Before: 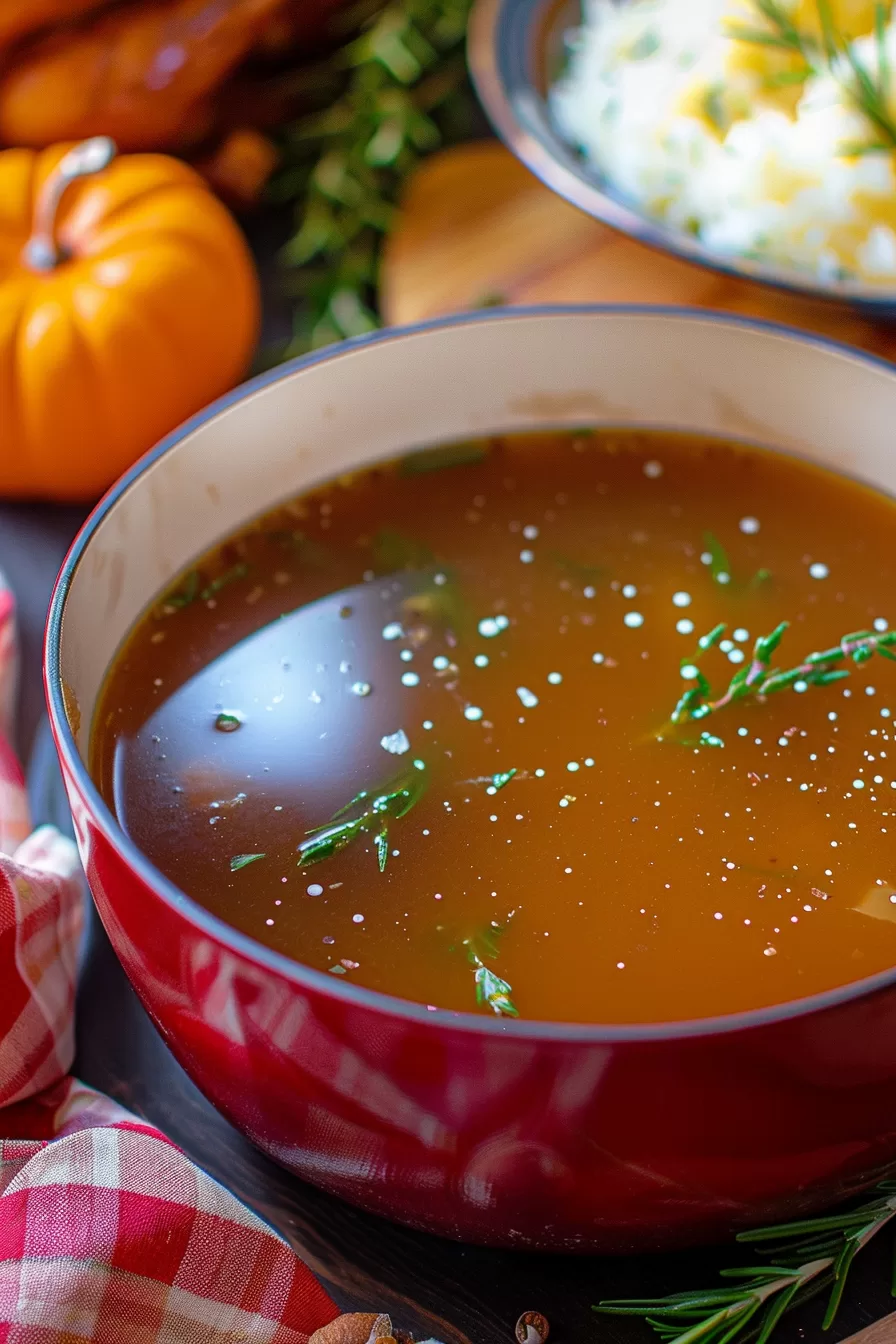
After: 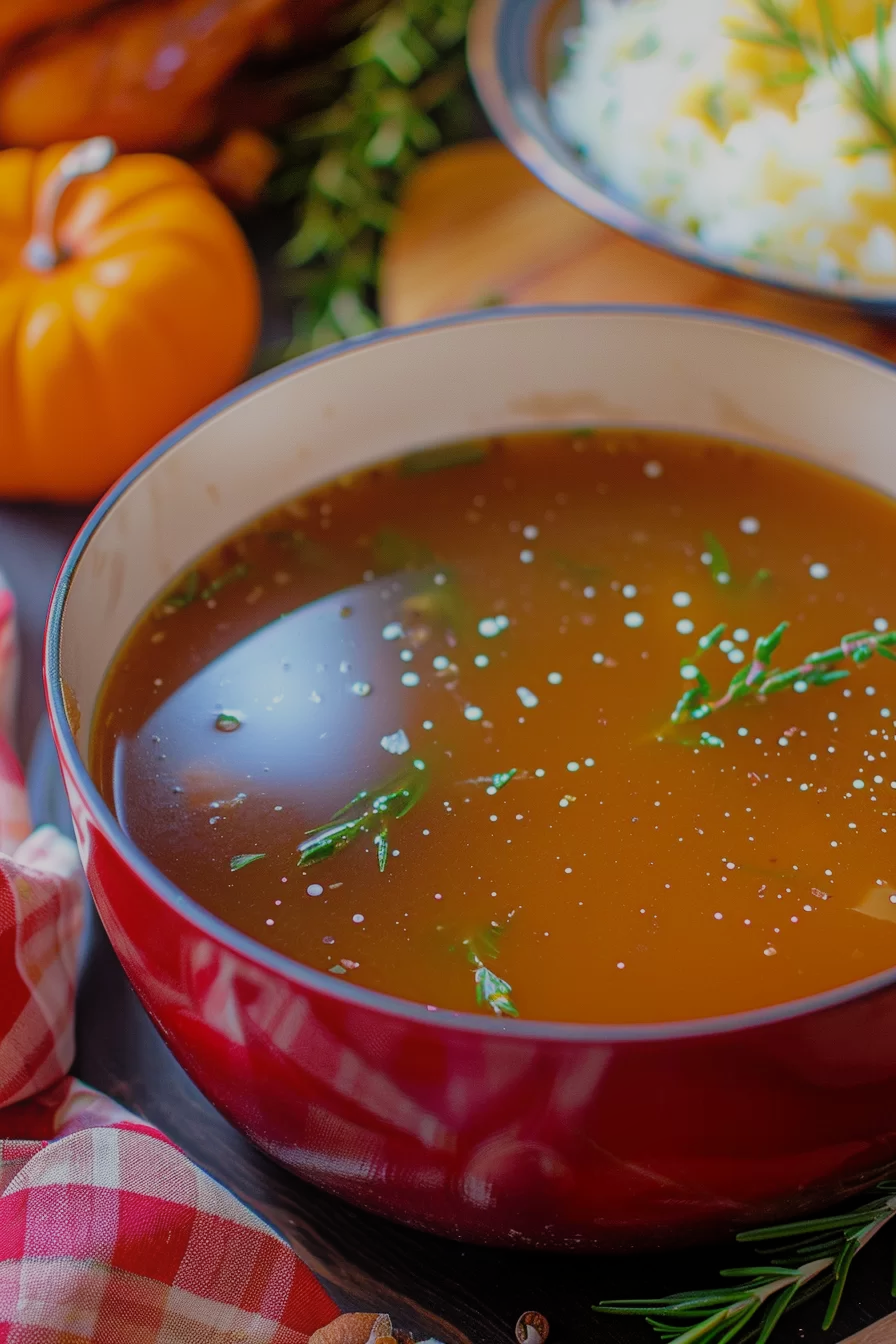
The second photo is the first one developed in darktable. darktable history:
filmic rgb: middle gray luminance 18.42%, black relative exposure -10.5 EV, white relative exposure 3.4 EV, threshold 6 EV, target black luminance 0%, hardness 6.03, latitude 99%, contrast 0.847, shadows ↔ highlights balance 0.505%, add noise in highlights 0, preserve chrominance max RGB, color science v3 (2019), use custom middle-gray values true, iterations of high-quality reconstruction 0, contrast in highlights soft, enable highlight reconstruction true
contrast equalizer: octaves 7, y [[0.6 ×6], [0.55 ×6], [0 ×6], [0 ×6], [0 ×6]], mix -0.3
